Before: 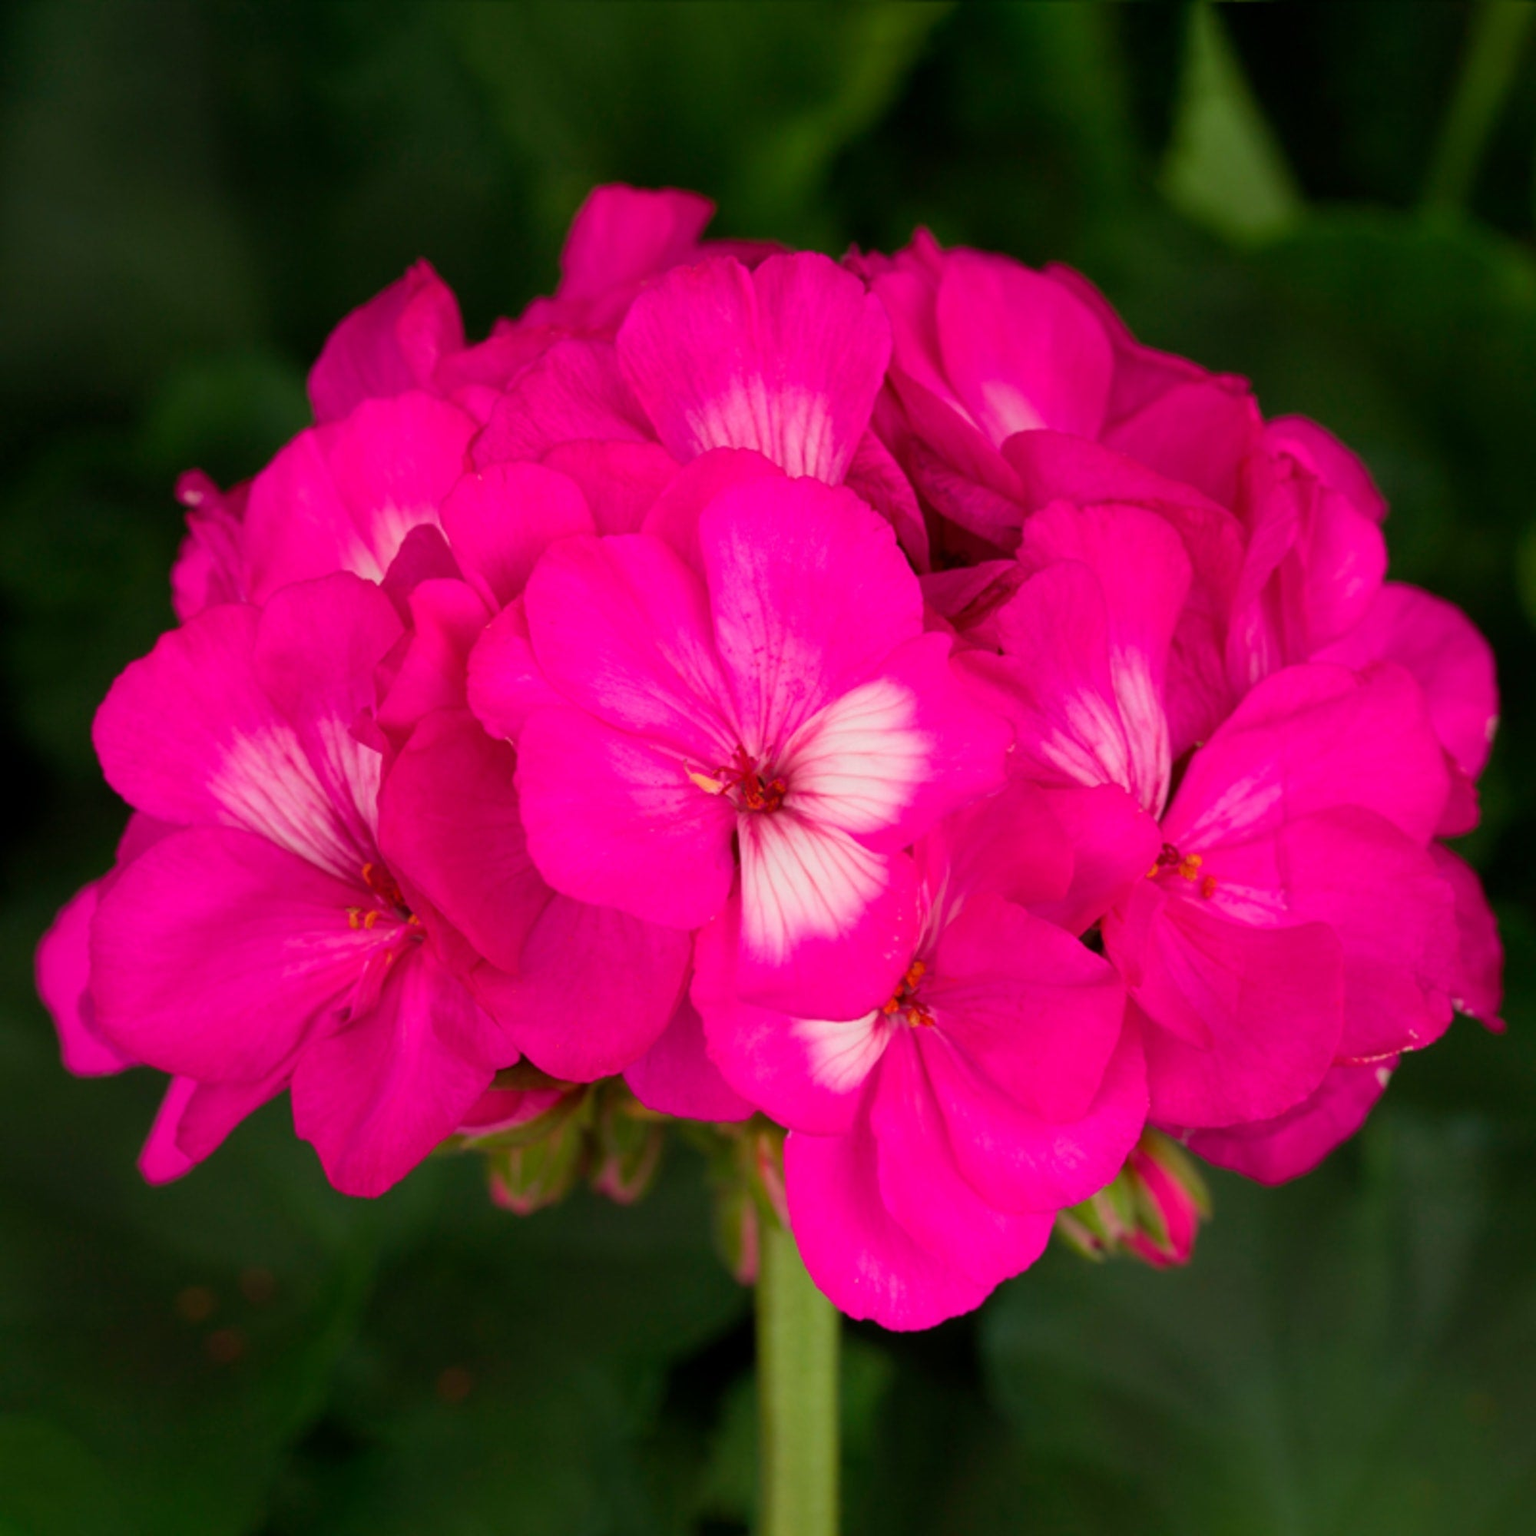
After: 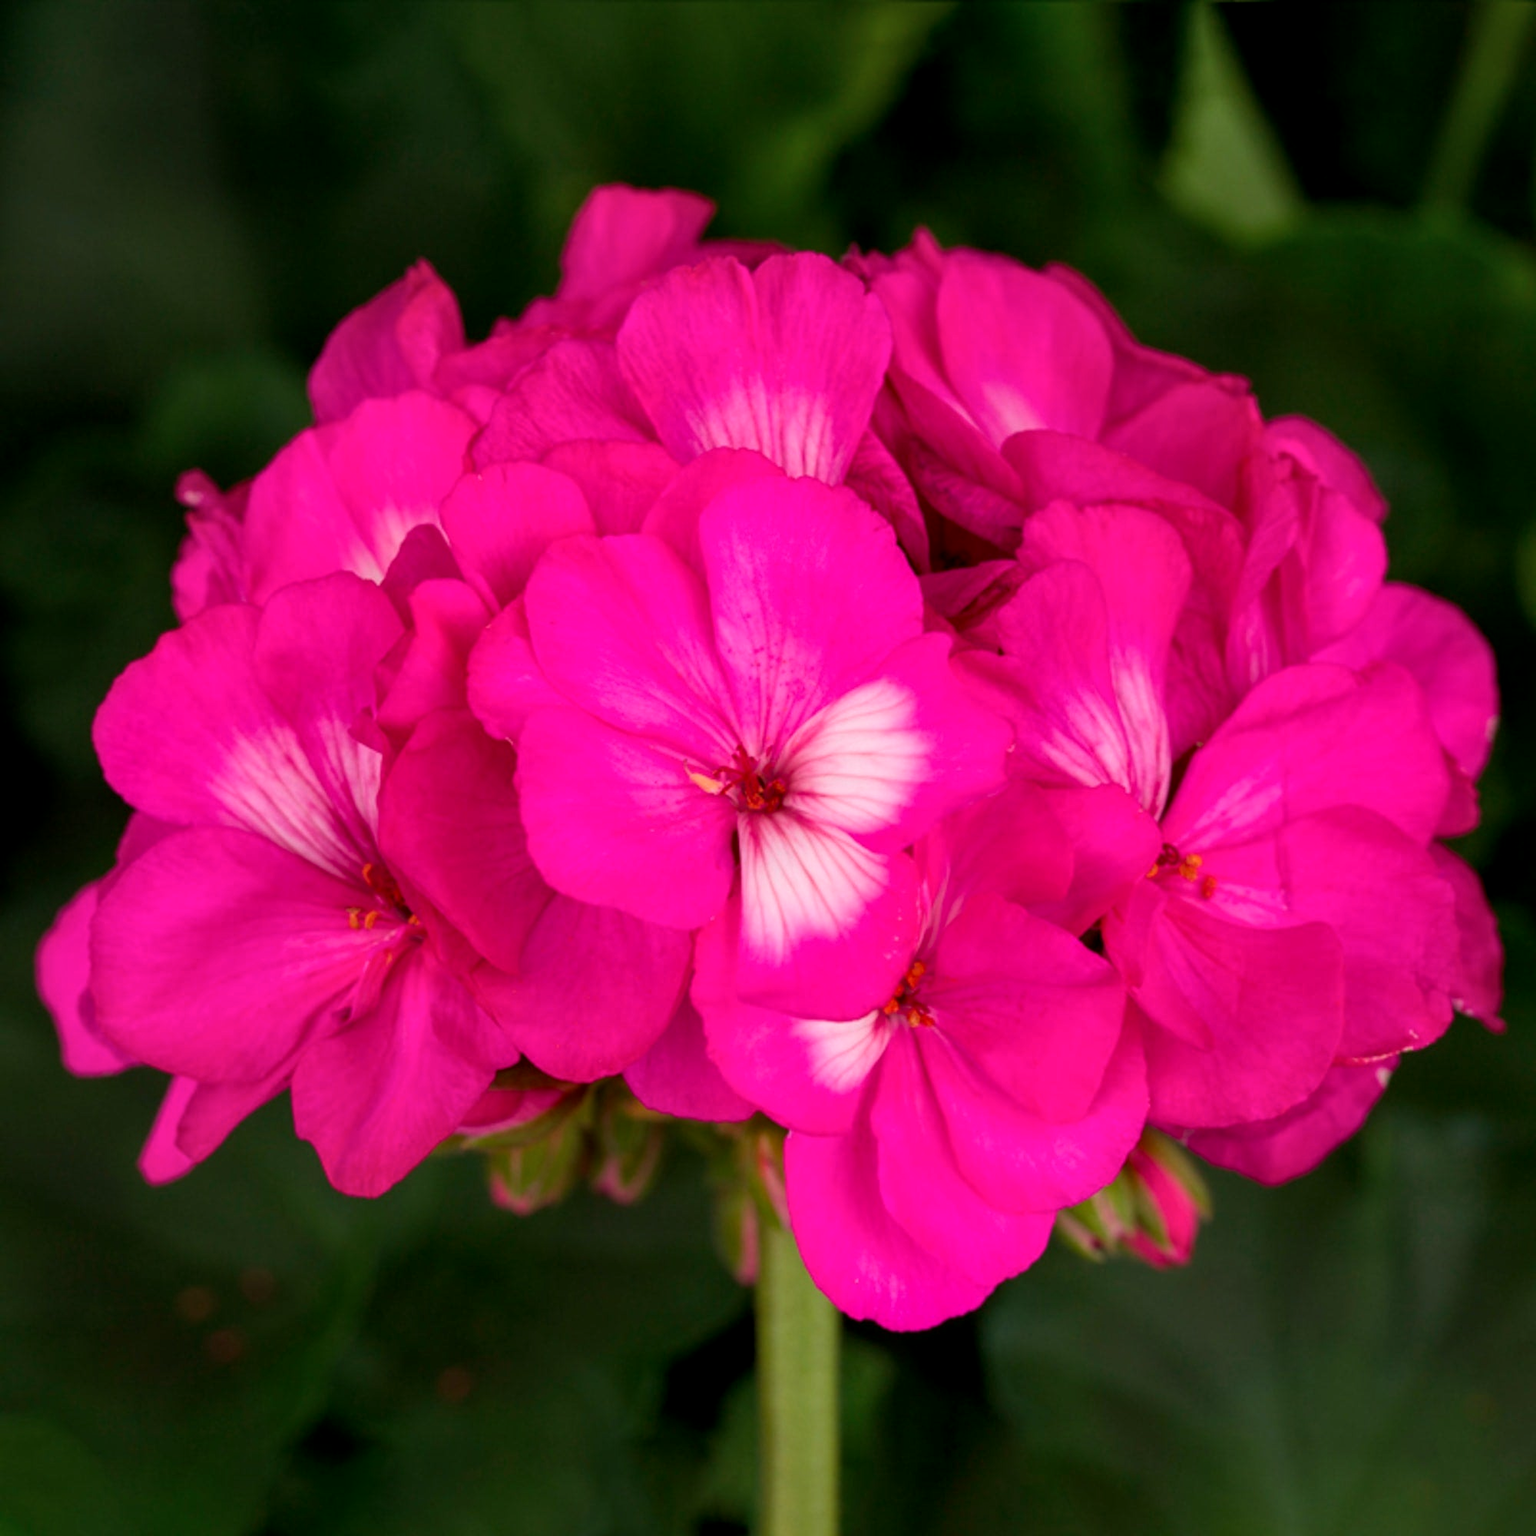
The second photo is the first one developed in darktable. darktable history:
local contrast: on, module defaults
exposure: exposure -0.157 EV
white balance: red 1.05, blue 1.072
